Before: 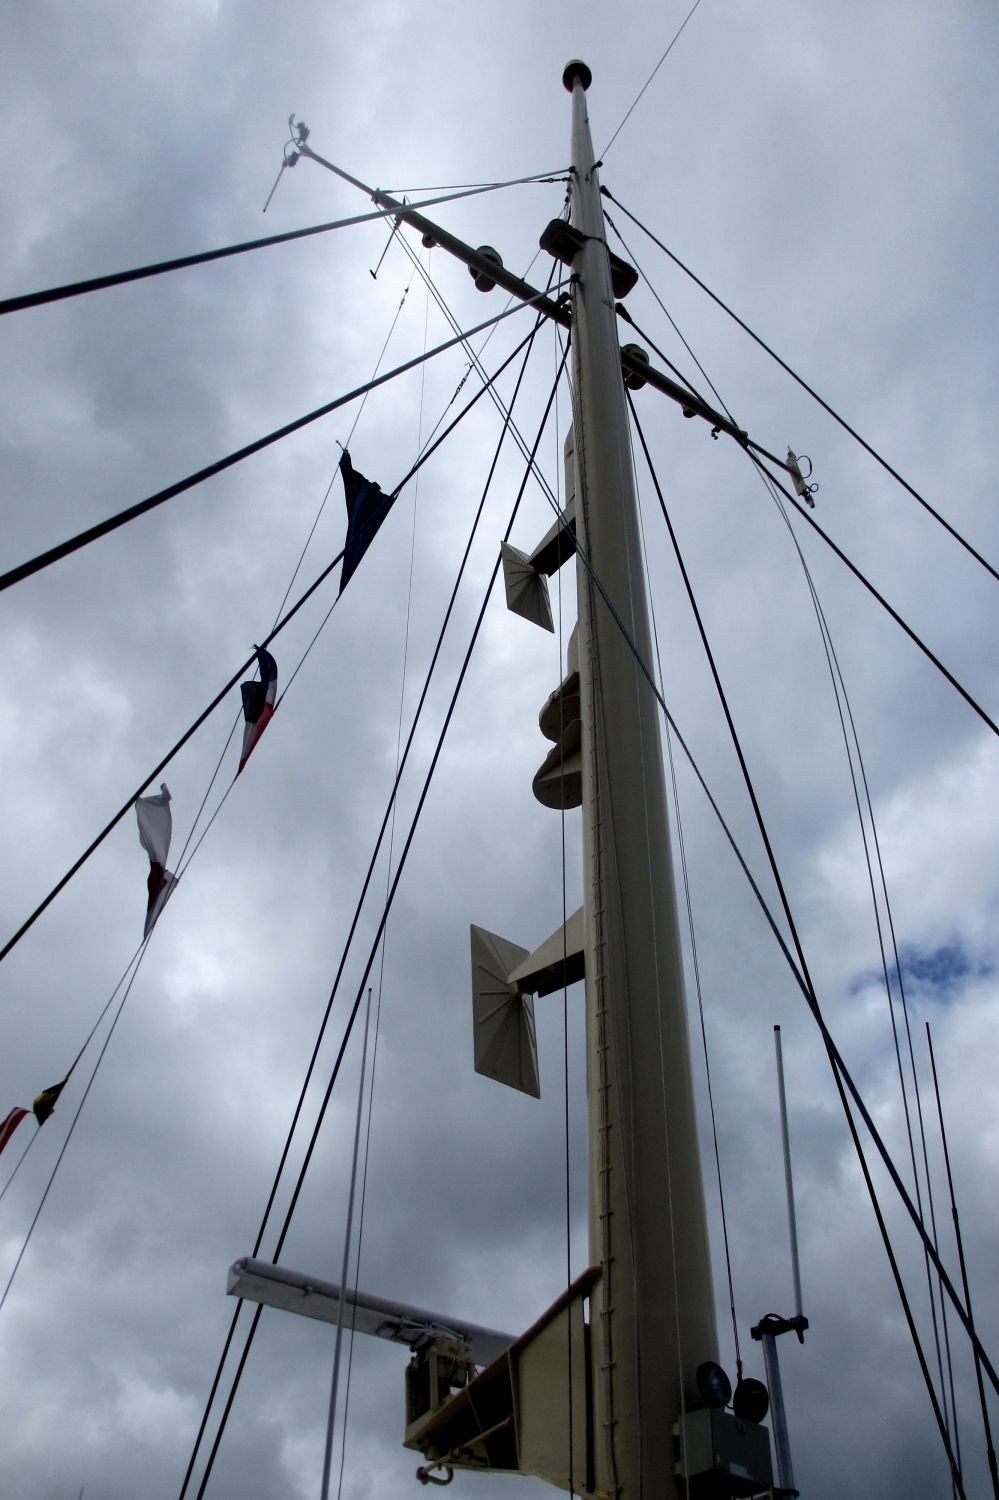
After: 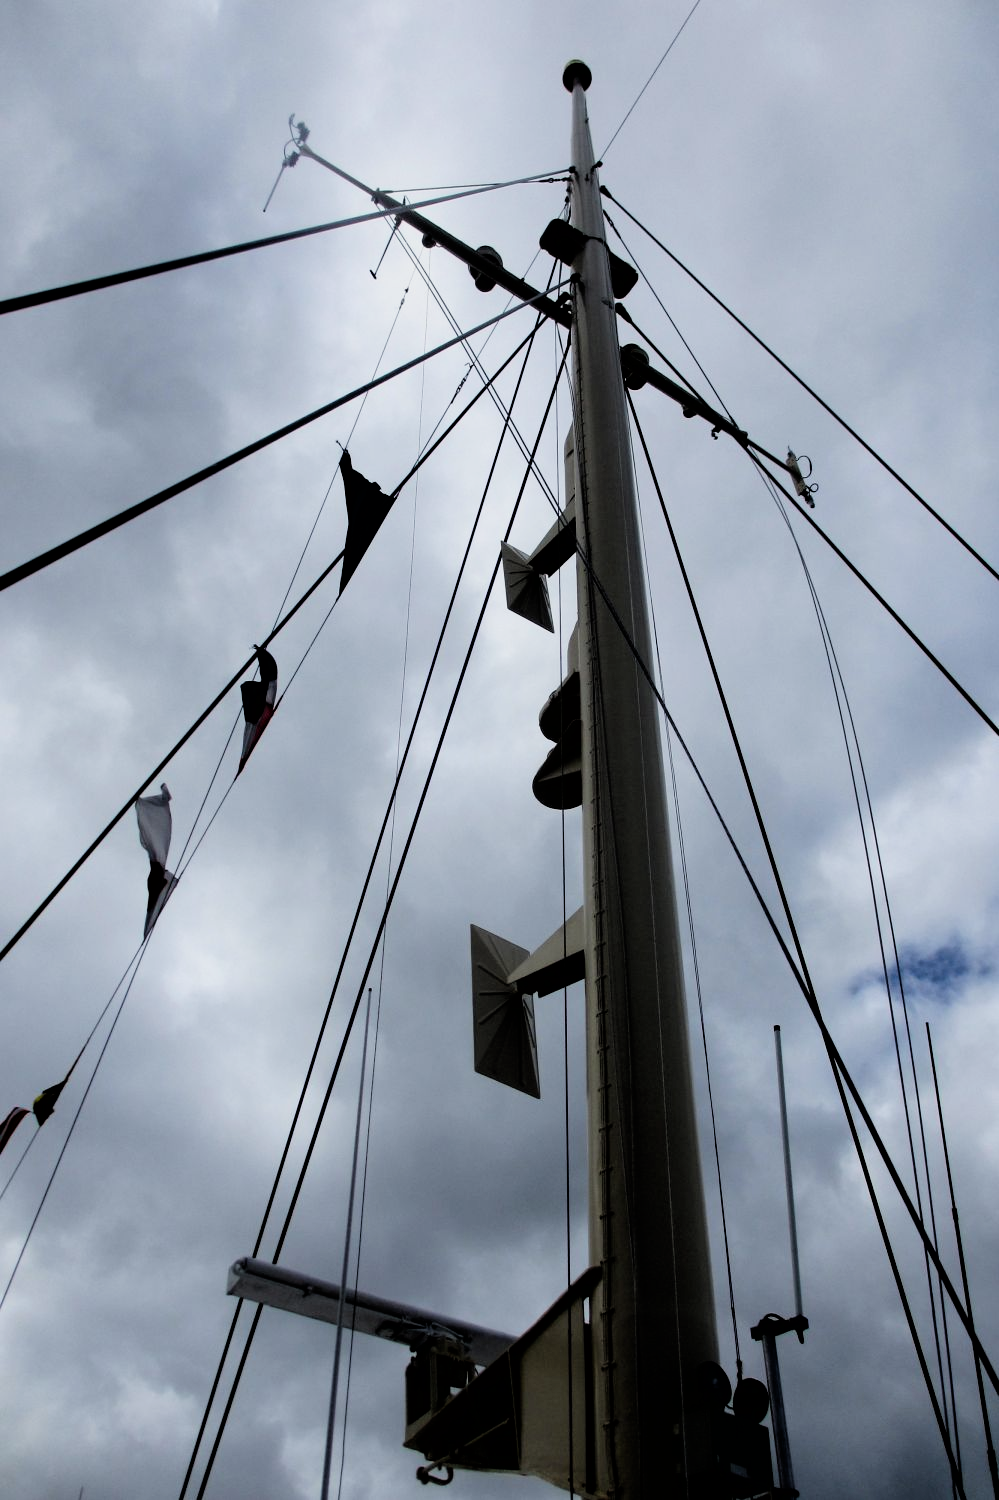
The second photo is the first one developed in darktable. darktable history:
filmic rgb: black relative exposure -5.05 EV, white relative exposure 3.2 EV, threshold 3.05 EV, hardness 3.47, contrast 1.187, highlights saturation mix -29.49%, iterations of high-quality reconstruction 0, enable highlight reconstruction true
